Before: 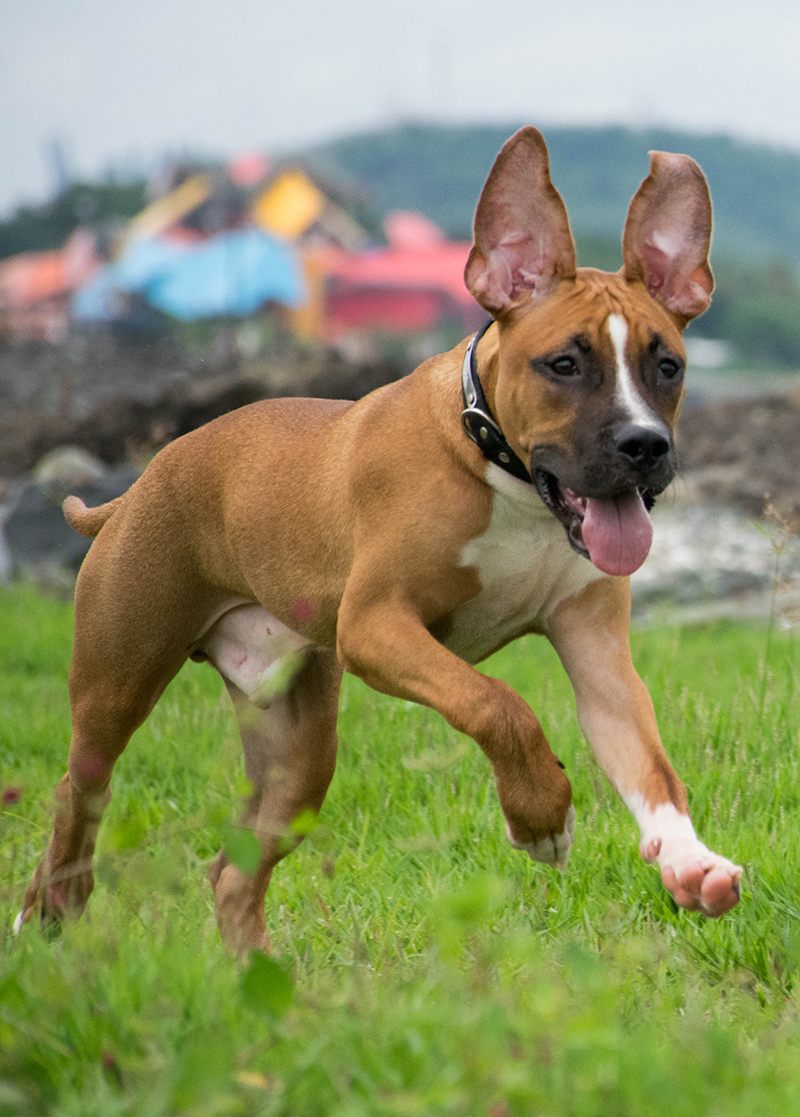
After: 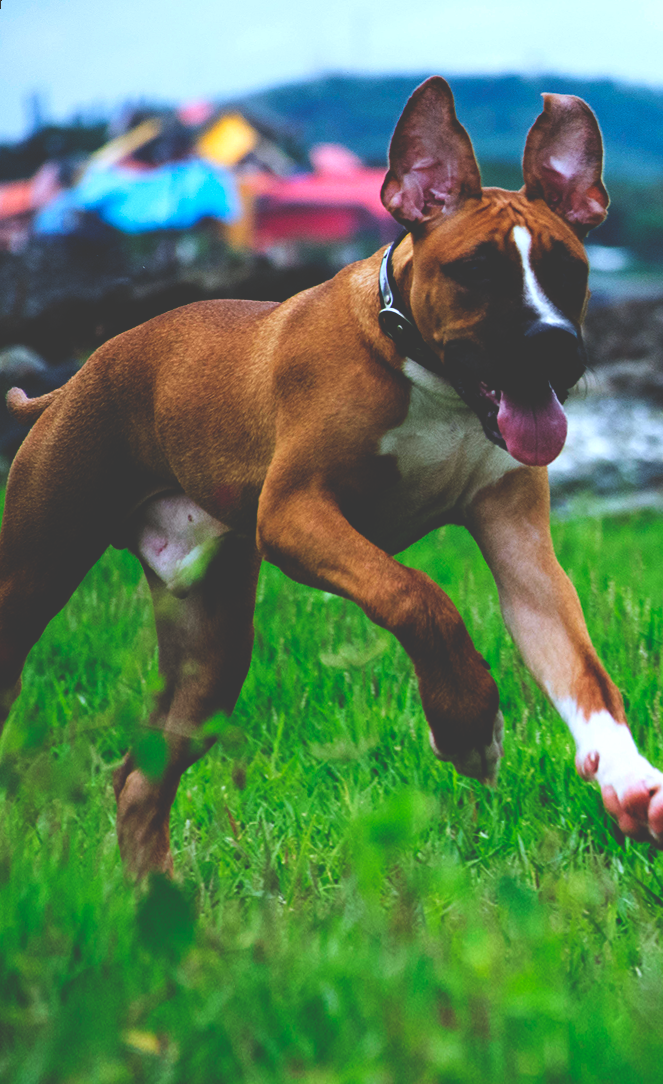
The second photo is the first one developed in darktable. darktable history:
base curve: curves: ch0 [(0, 0.036) (0.083, 0.04) (0.804, 1)], preserve colors none
color calibration: x 0.38, y 0.39, temperature 4086.04 K
rotate and perspective: rotation 0.72°, lens shift (vertical) -0.352, lens shift (horizontal) -0.051, crop left 0.152, crop right 0.859, crop top 0.019, crop bottom 0.964
